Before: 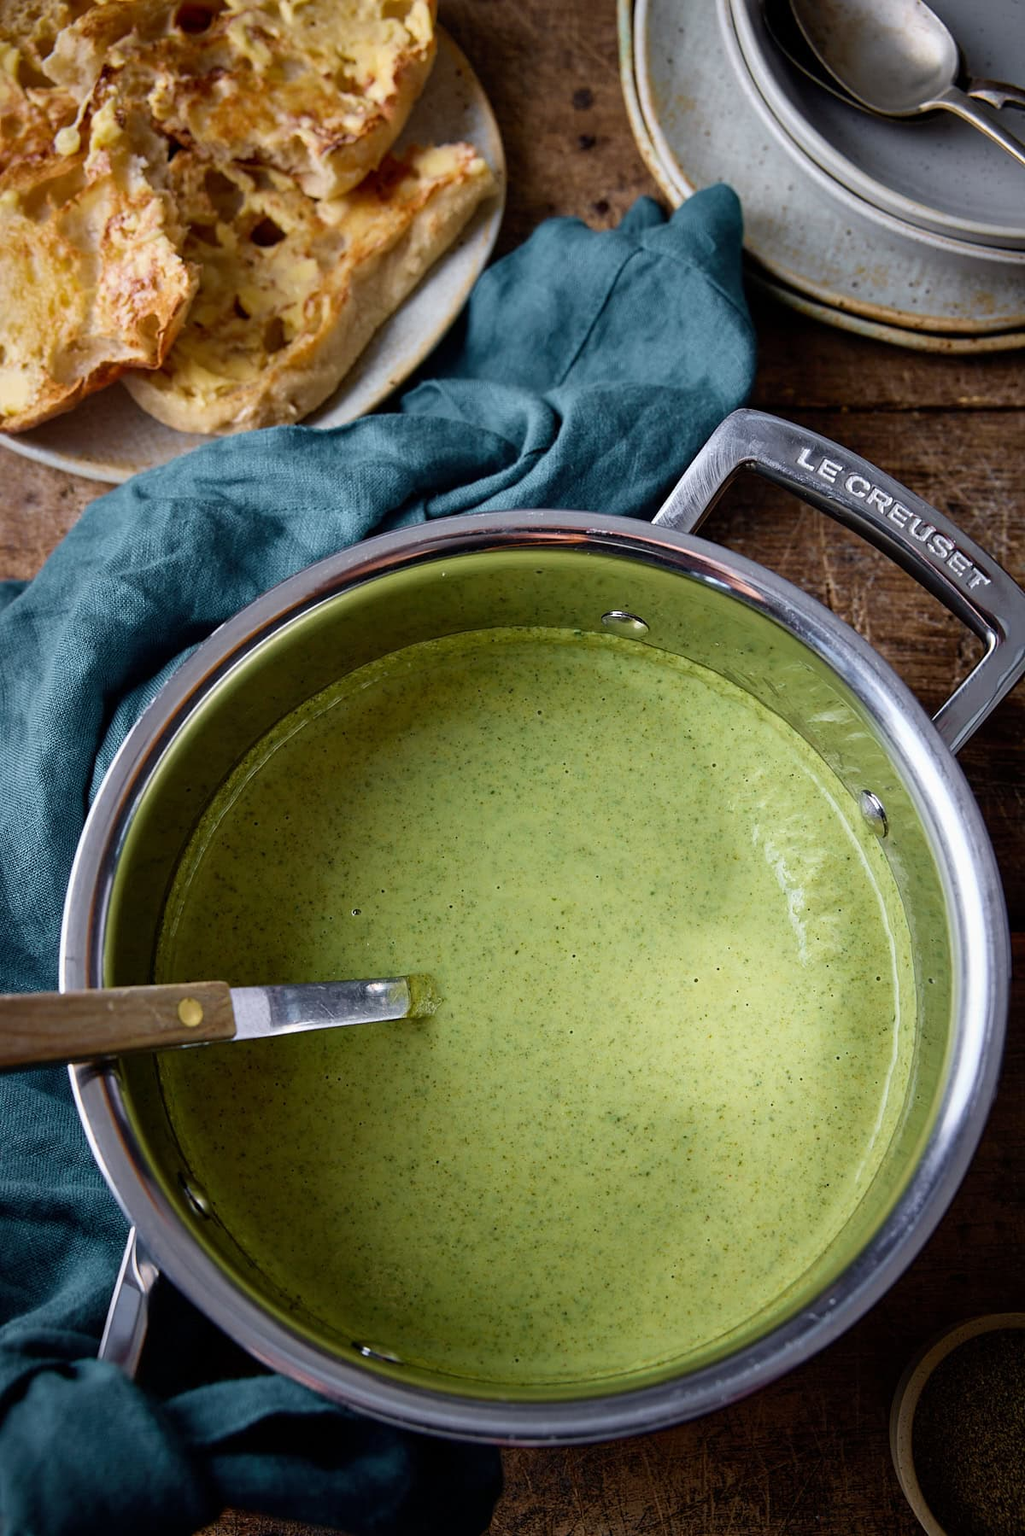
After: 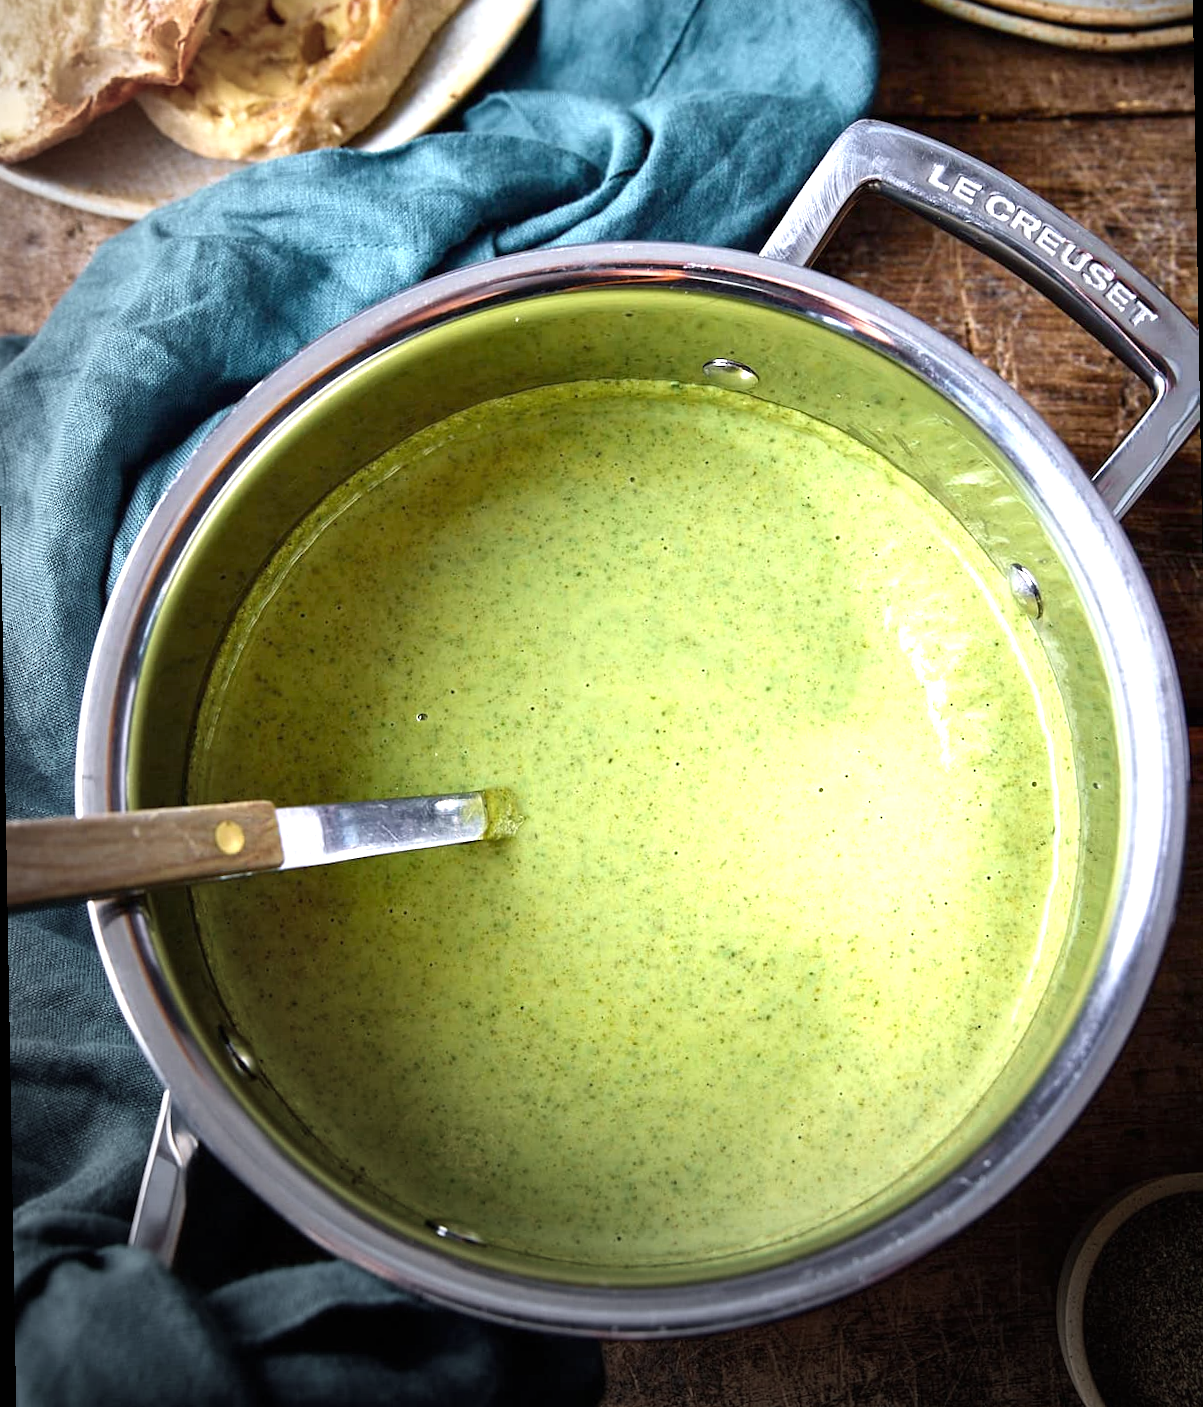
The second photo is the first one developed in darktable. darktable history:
rotate and perspective: rotation -1°, crop left 0.011, crop right 0.989, crop top 0.025, crop bottom 0.975
exposure: black level correction 0, exposure 1.2 EV, compensate exposure bias true, compensate highlight preservation false
crop and rotate: top 18.507%
vignetting: fall-off start 73.57%, center (0.22, -0.235)
